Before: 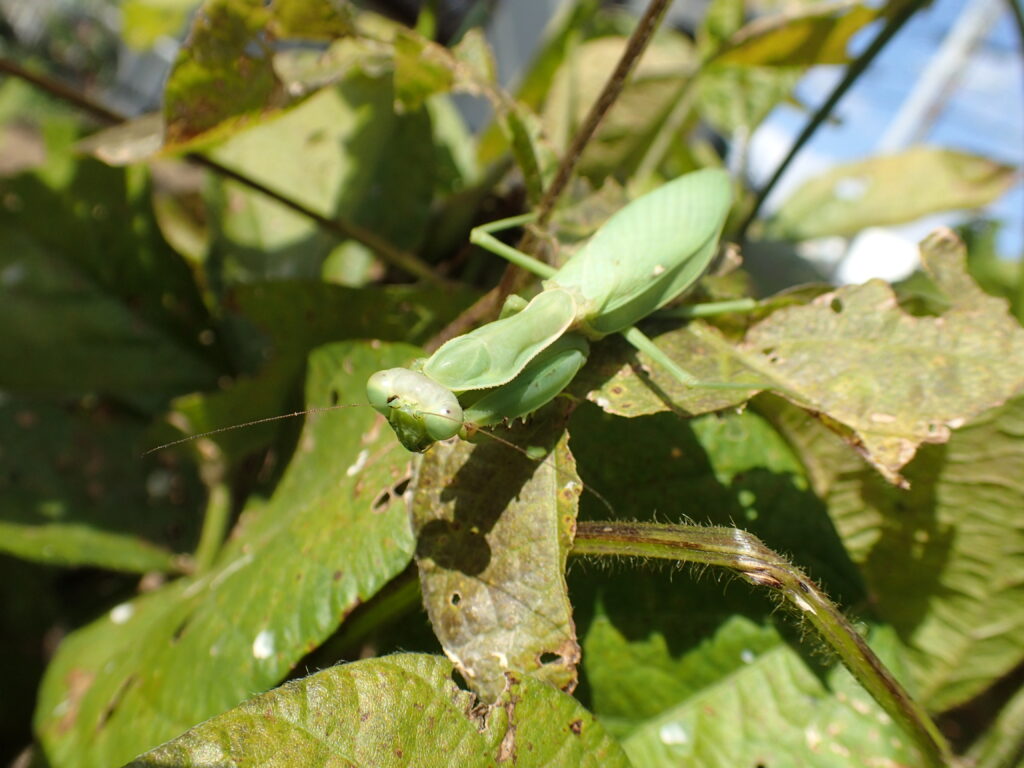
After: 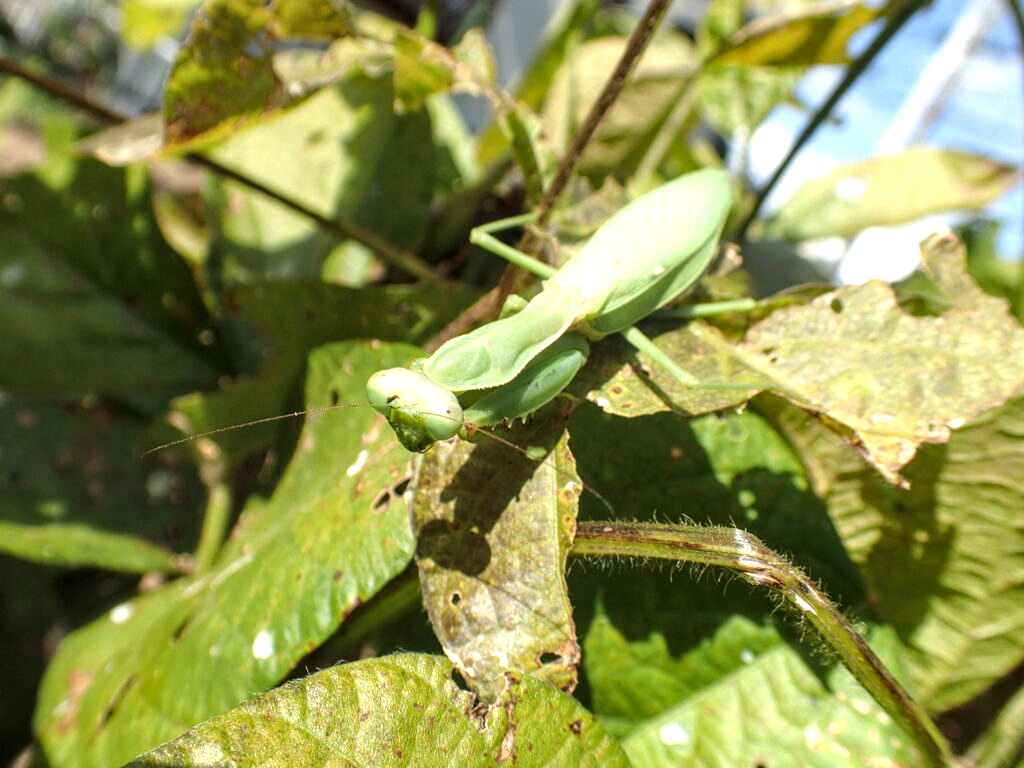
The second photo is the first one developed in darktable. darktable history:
local contrast: detail 130%
exposure: black level correction 0, exposure 0.499 EV, compensate highlight preservation false
